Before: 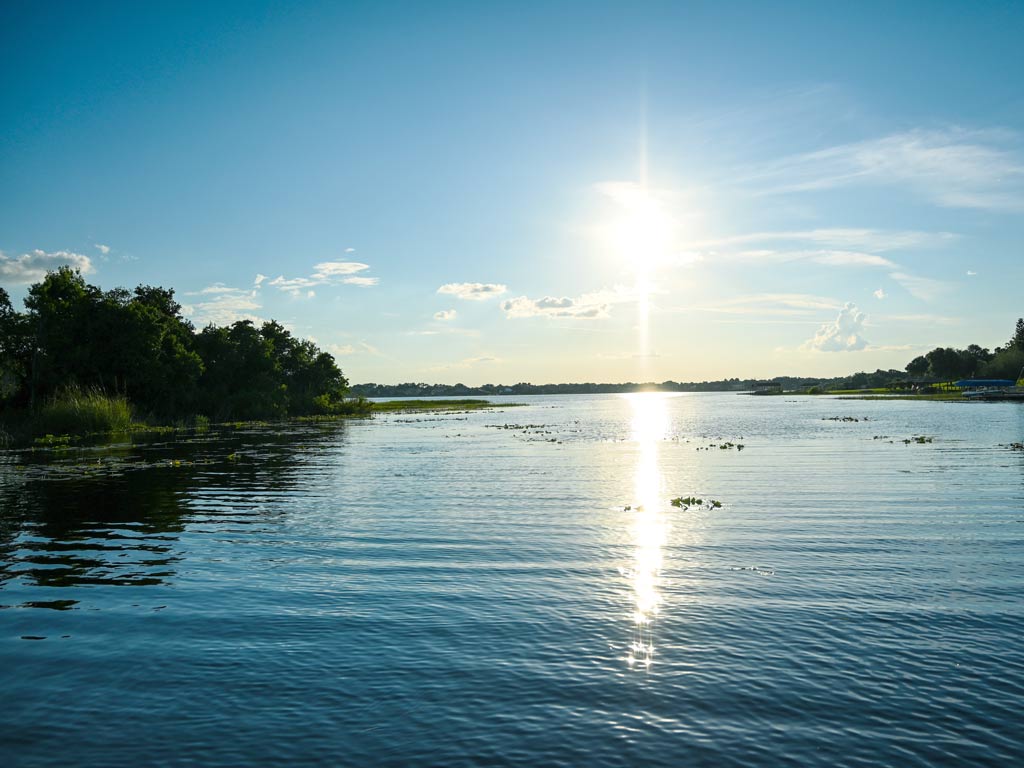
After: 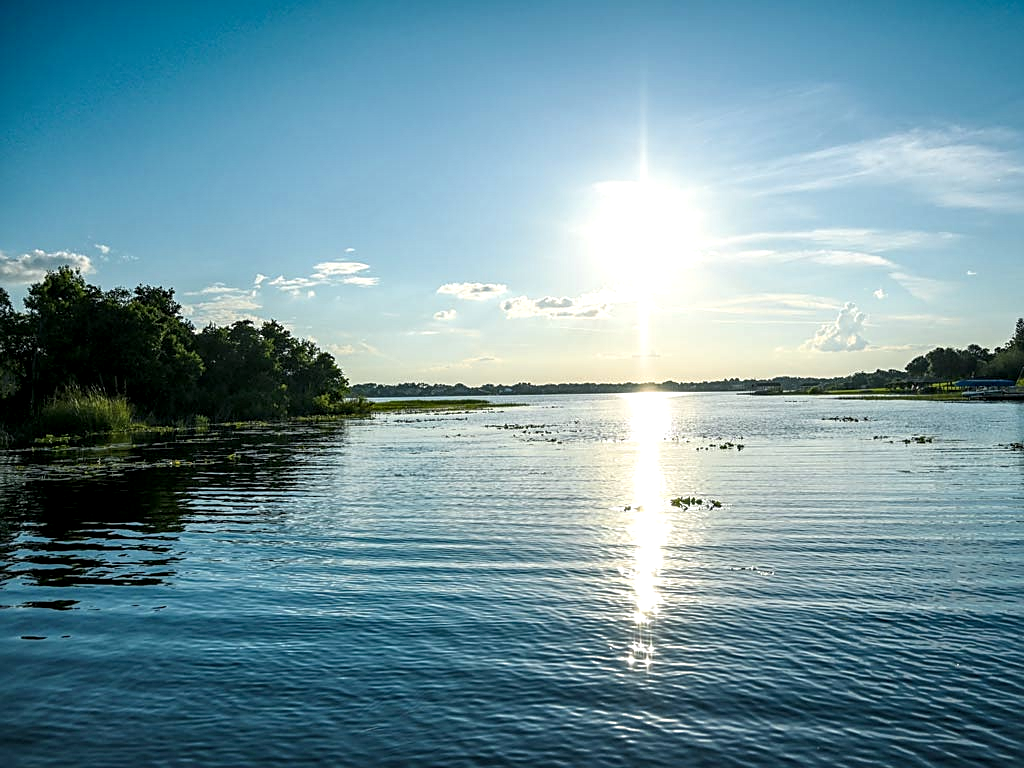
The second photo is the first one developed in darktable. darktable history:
sharpen: on, module defaults
local contrast: detail 144%
